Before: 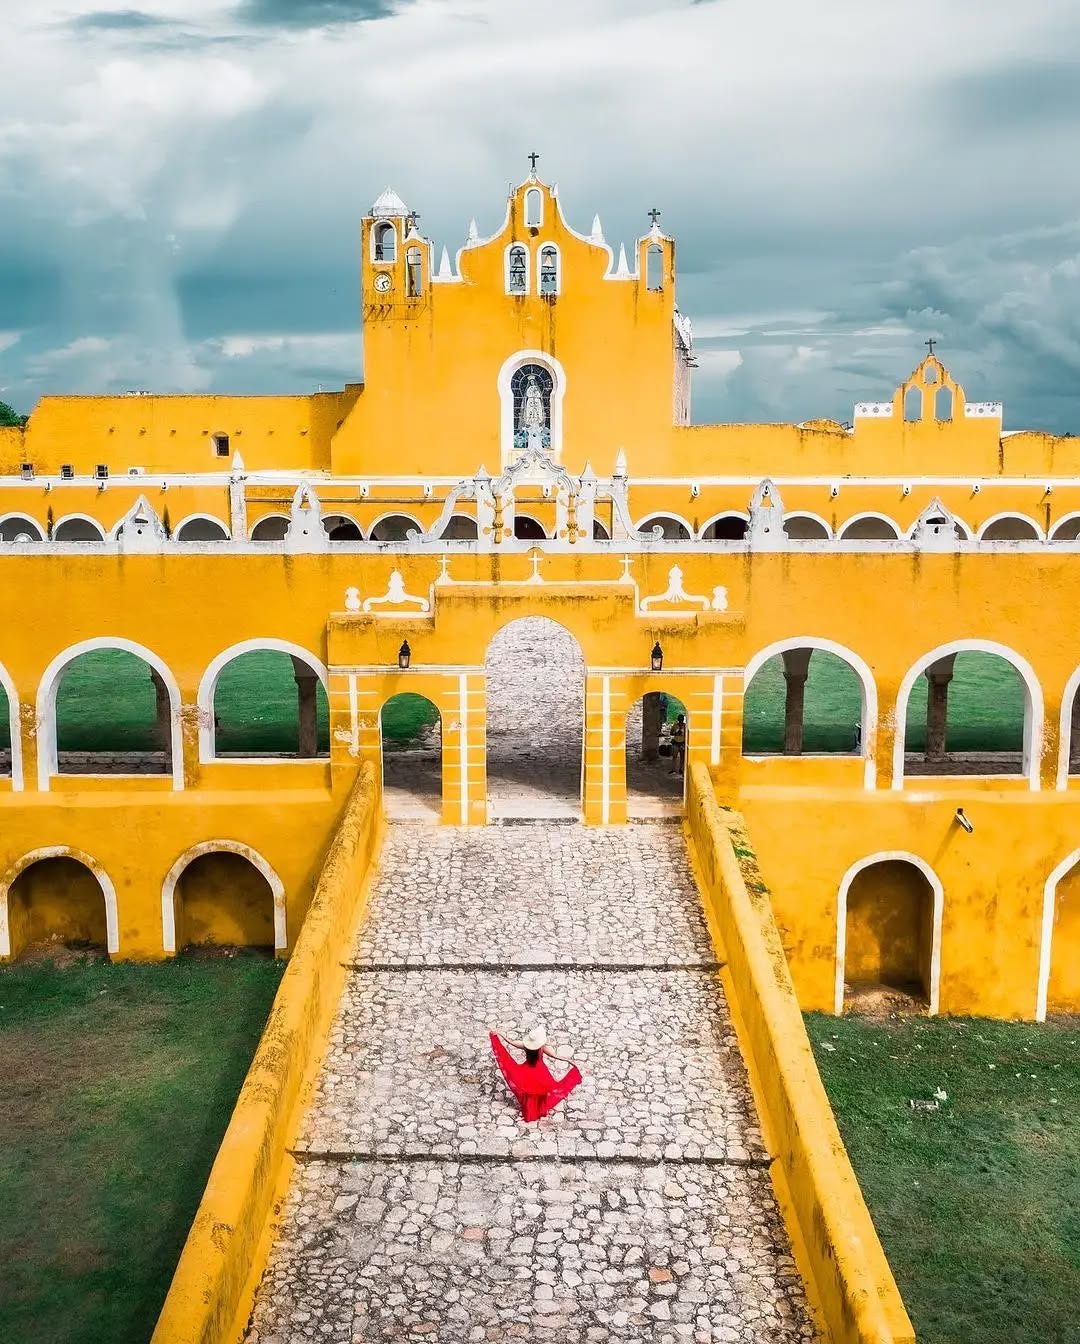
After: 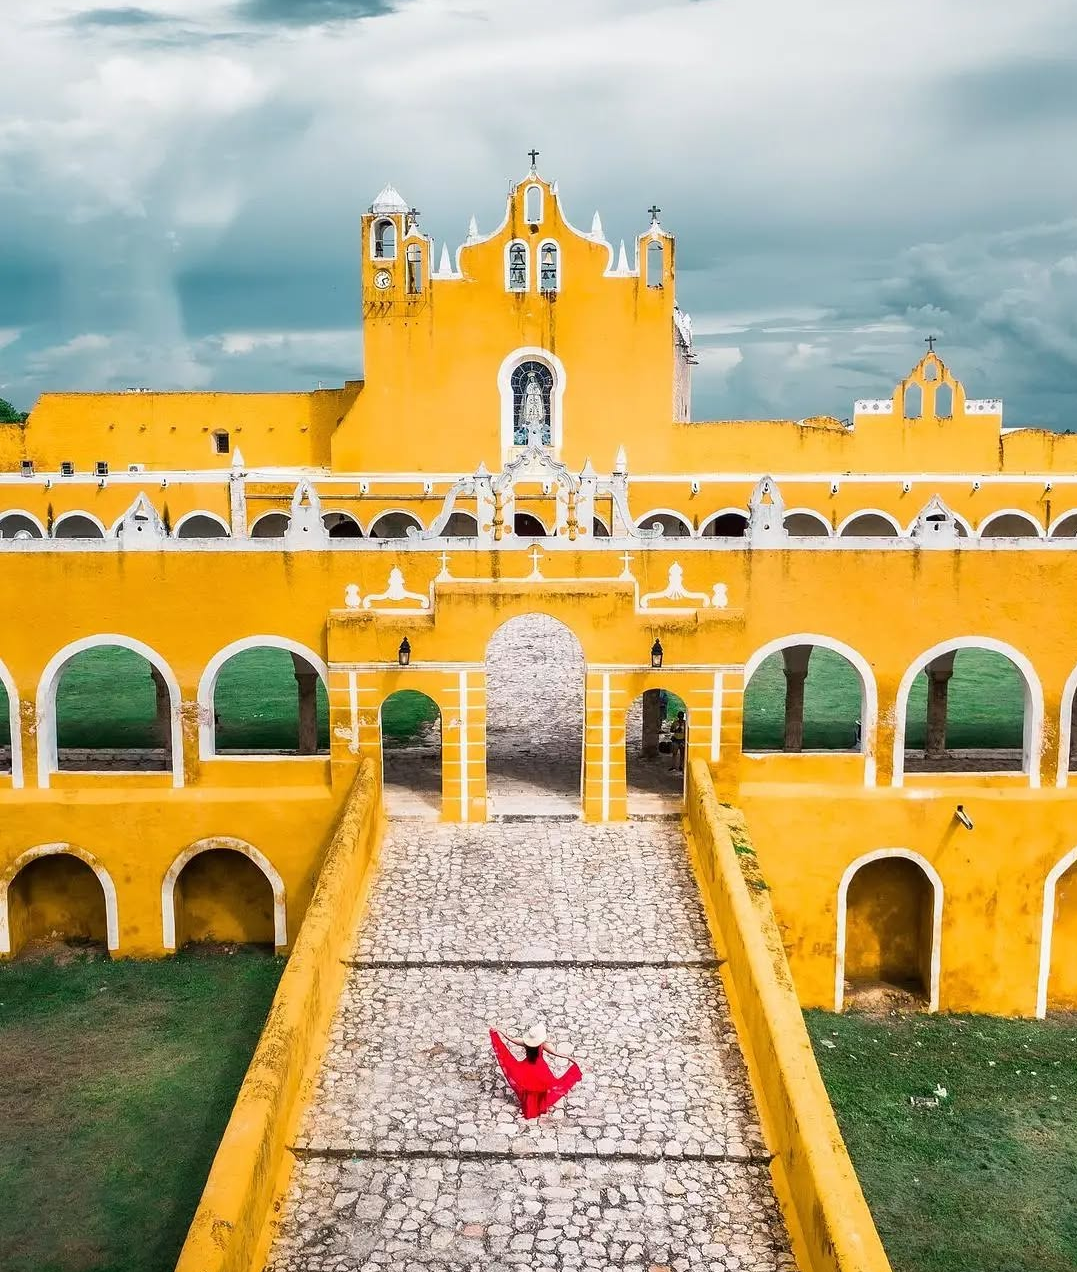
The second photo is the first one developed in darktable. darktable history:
crop: top 0.279%, right 0.255%, bottom 5.068%
